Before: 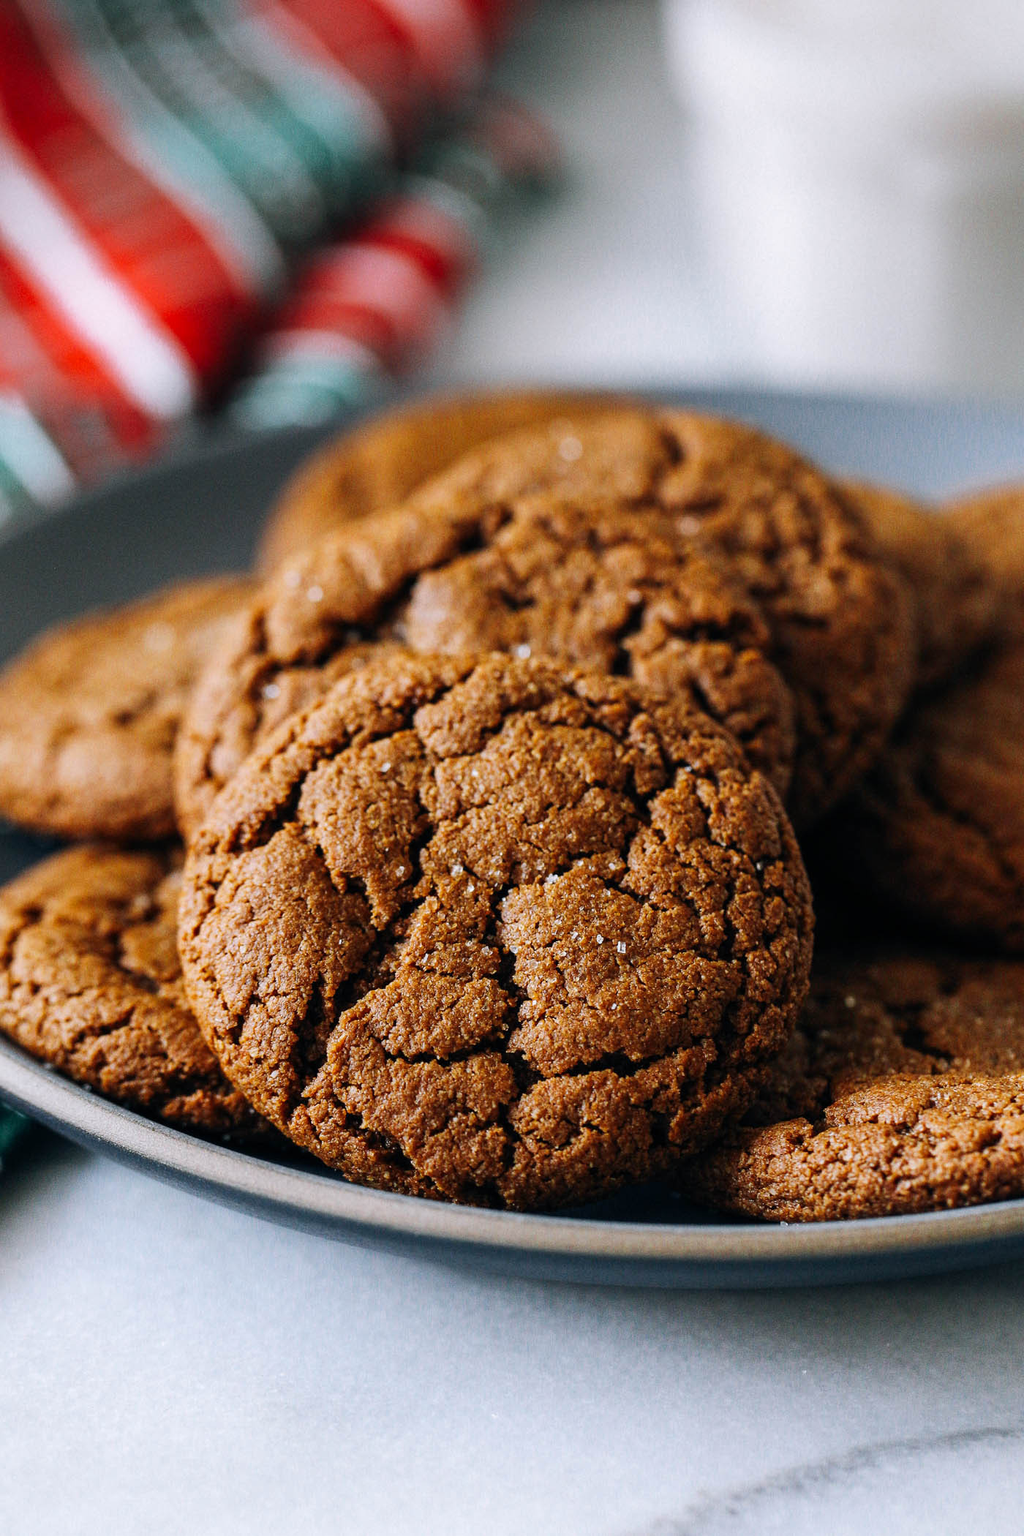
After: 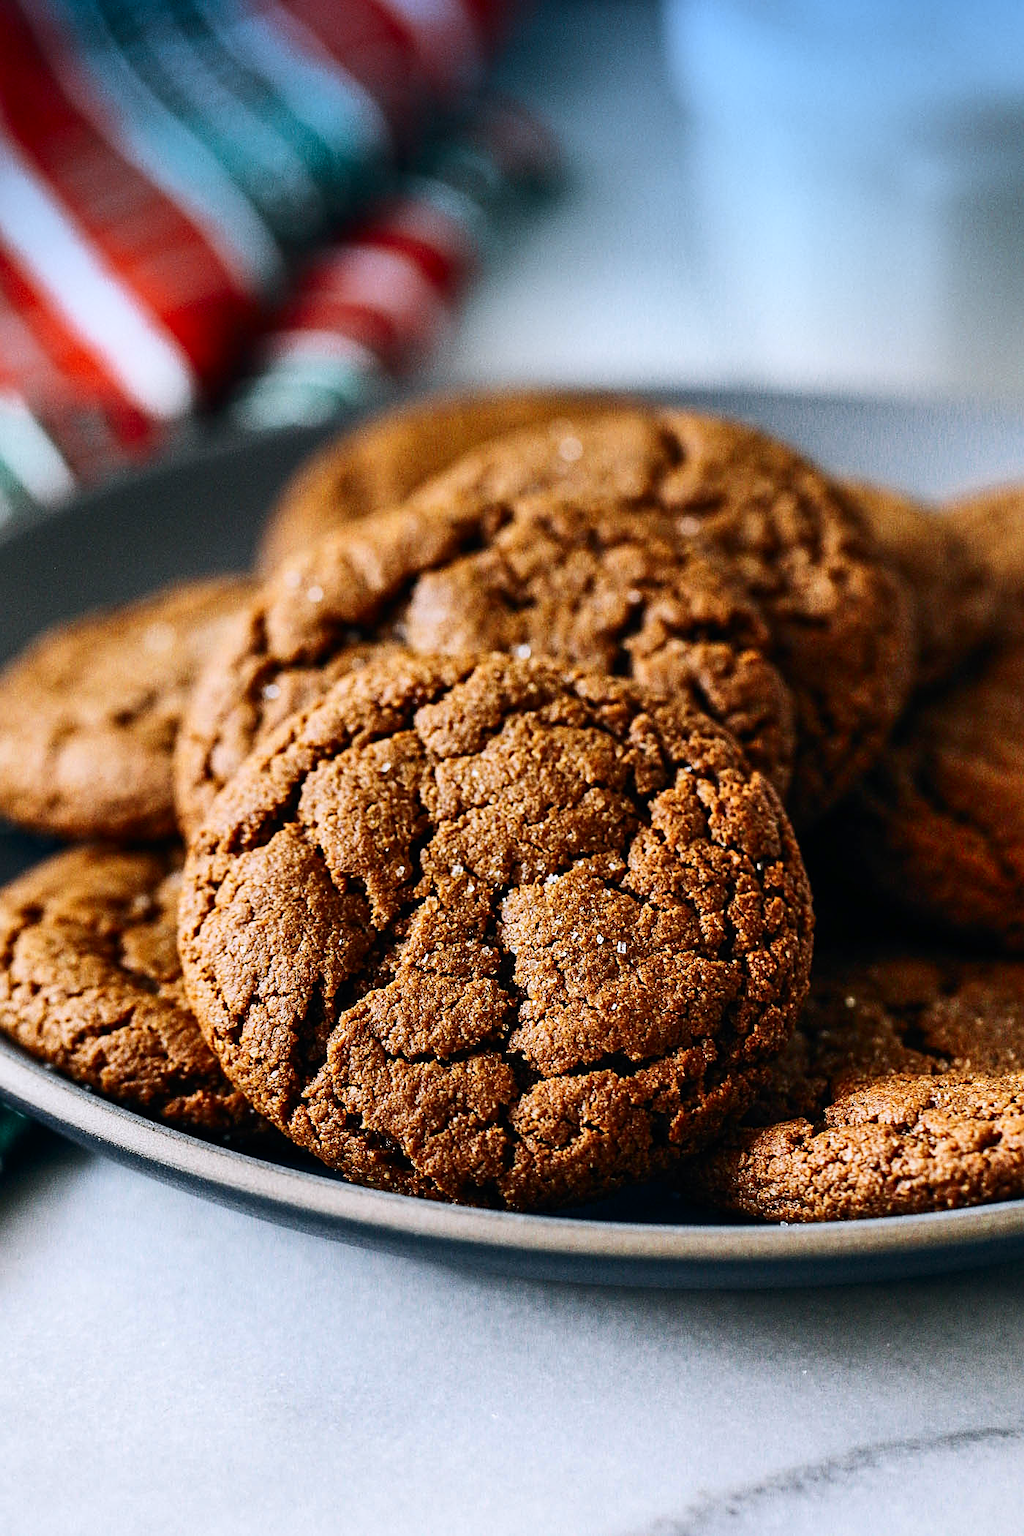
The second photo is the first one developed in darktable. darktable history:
shadows and highlights: radius 133.83, soften with gaussian
sharpen: on, module defaults
graduated density: density 2.02 EV, hardness 44%, rotation 0.374°, offset 8.21, hue 208.8°, saturation 97%
contrast brightness saturation: contrast 0.22
